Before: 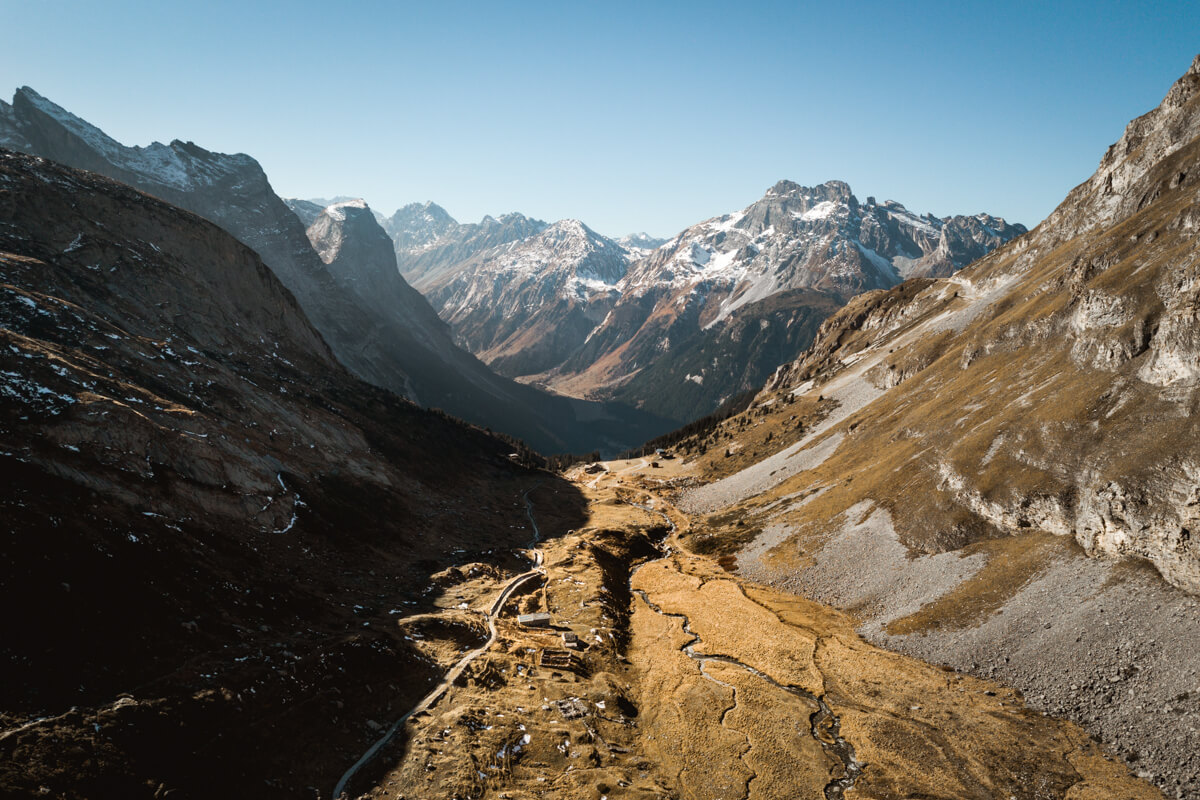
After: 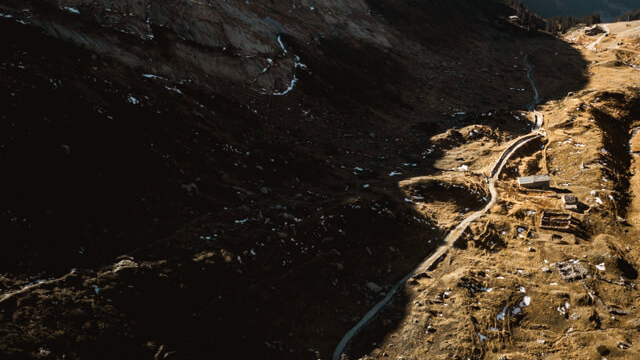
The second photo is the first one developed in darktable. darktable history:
crop and rotate: top 54.778%, right 46.61%, bottom 0.159%
tone equalizer: -8 EV 0.06 EV, smoothing diameter 25%, edges refinement/feathering 10, preserve details guided filter
